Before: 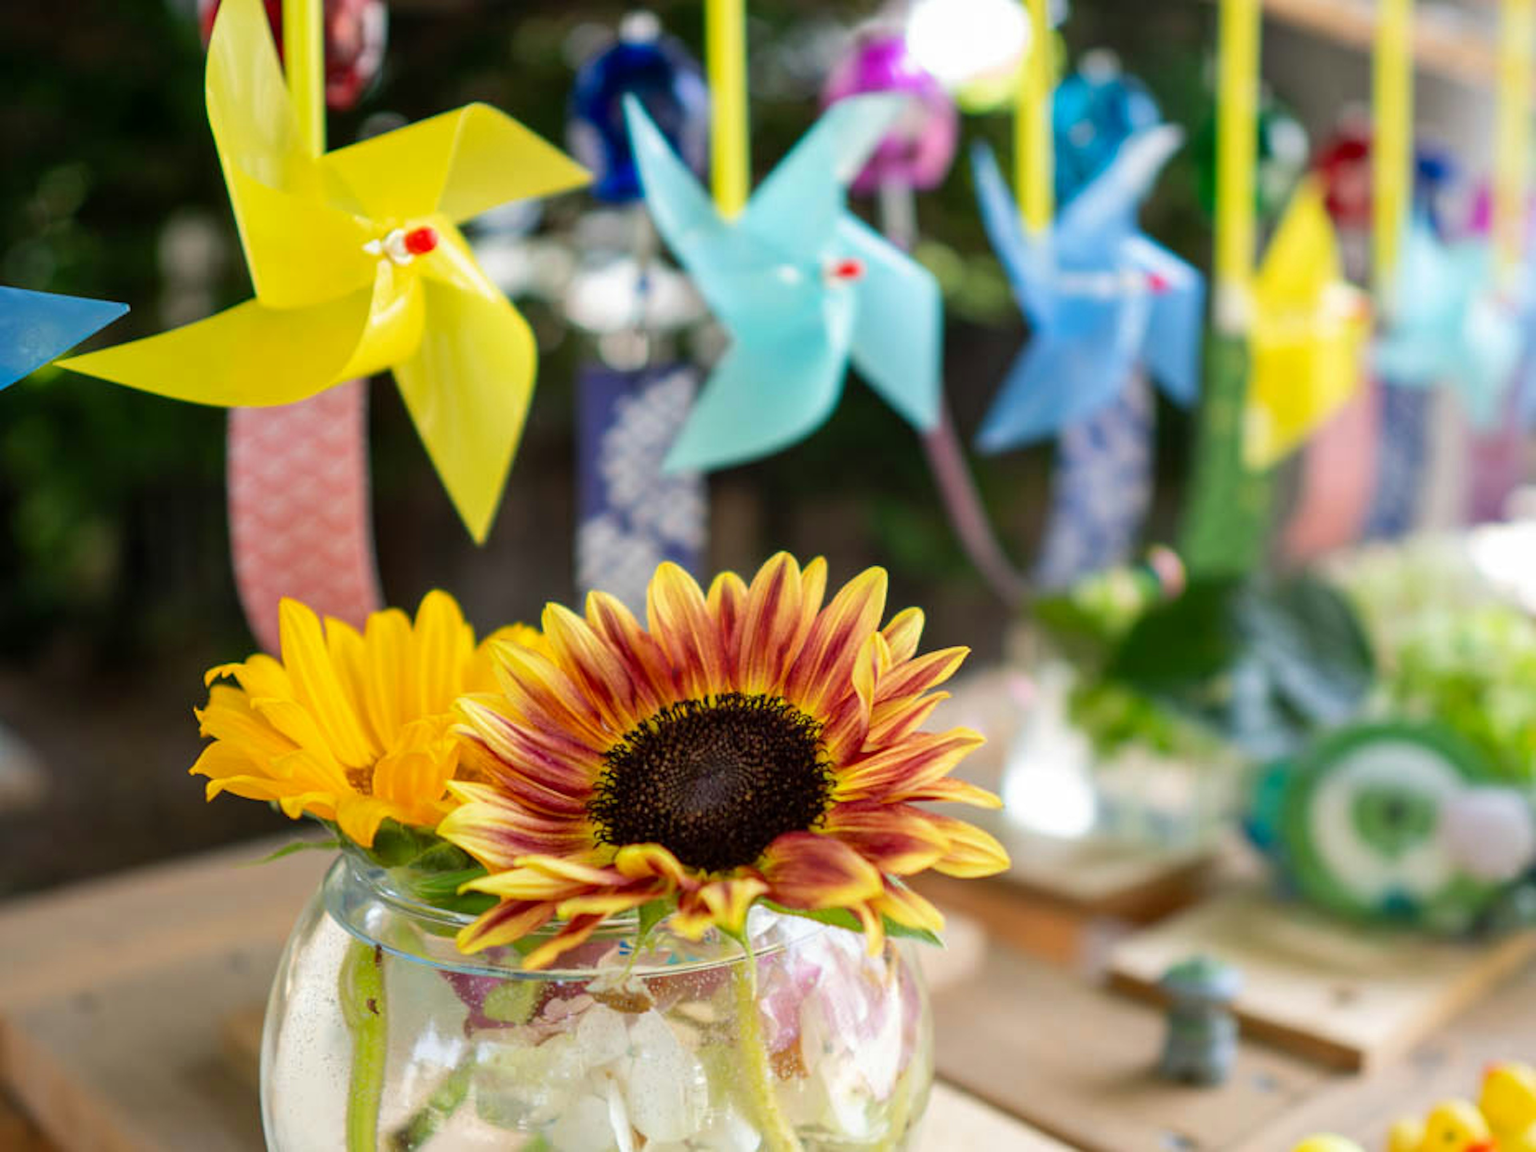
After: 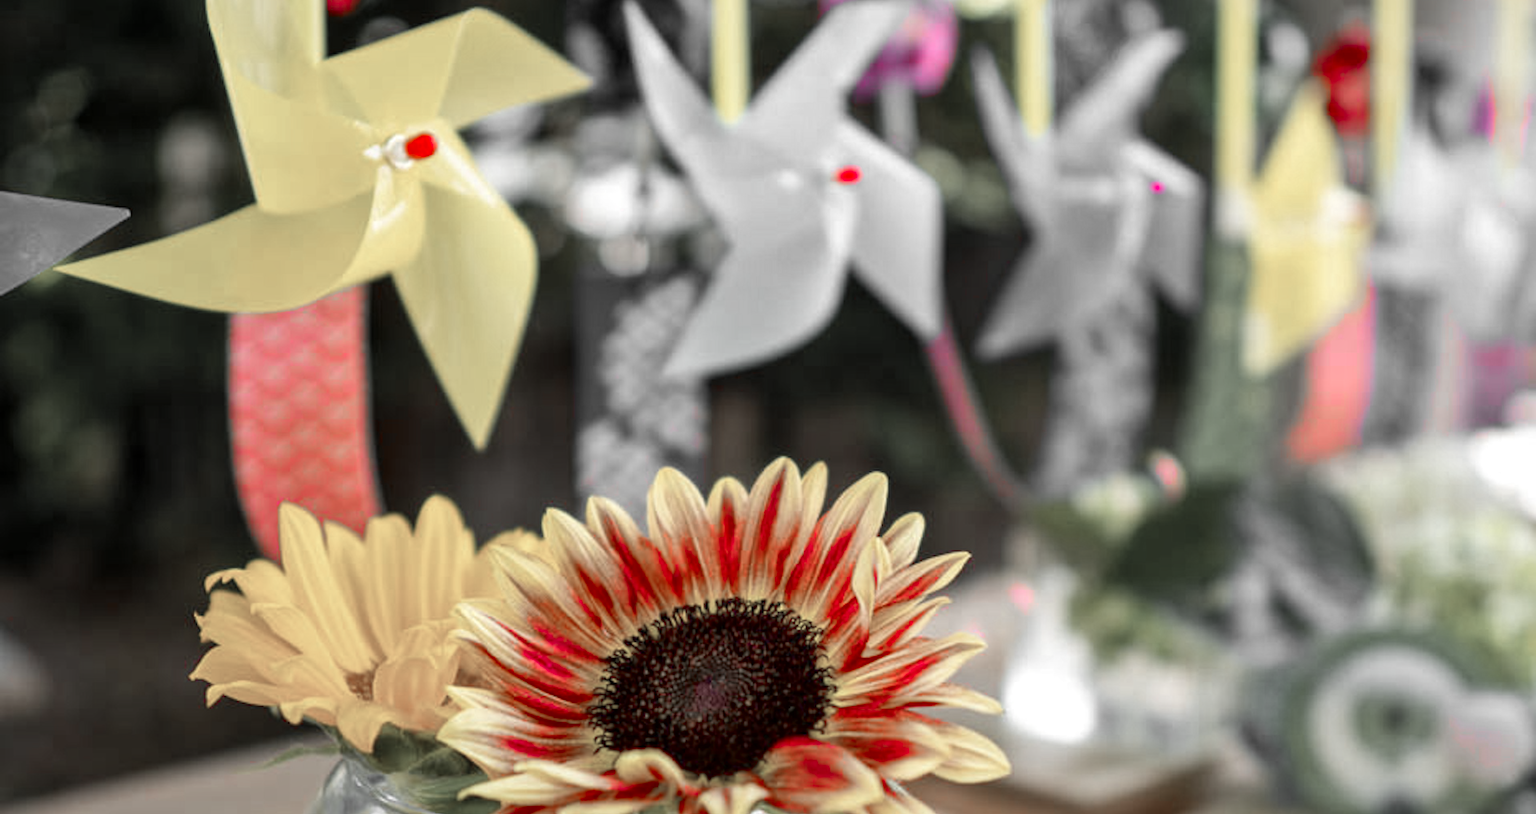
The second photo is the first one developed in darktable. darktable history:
crop and rotate: top 8.293%, bottom 20.996%
shadows and highlights: shadows 4.1, highlights -17.6, soften with gaussian
color zones: curves: ch1 [(0, 0.831) (0.08, 0.771) (0.157, 0.268) (0.241, 0.207) (0.562, -0.005) (0.714, -0.013) (0.876, 0.01) (1, 0.831)]
local contrast: mode bilateral grid, contrast 20, coarseness 50, detail 120%, midtone range 0.2
